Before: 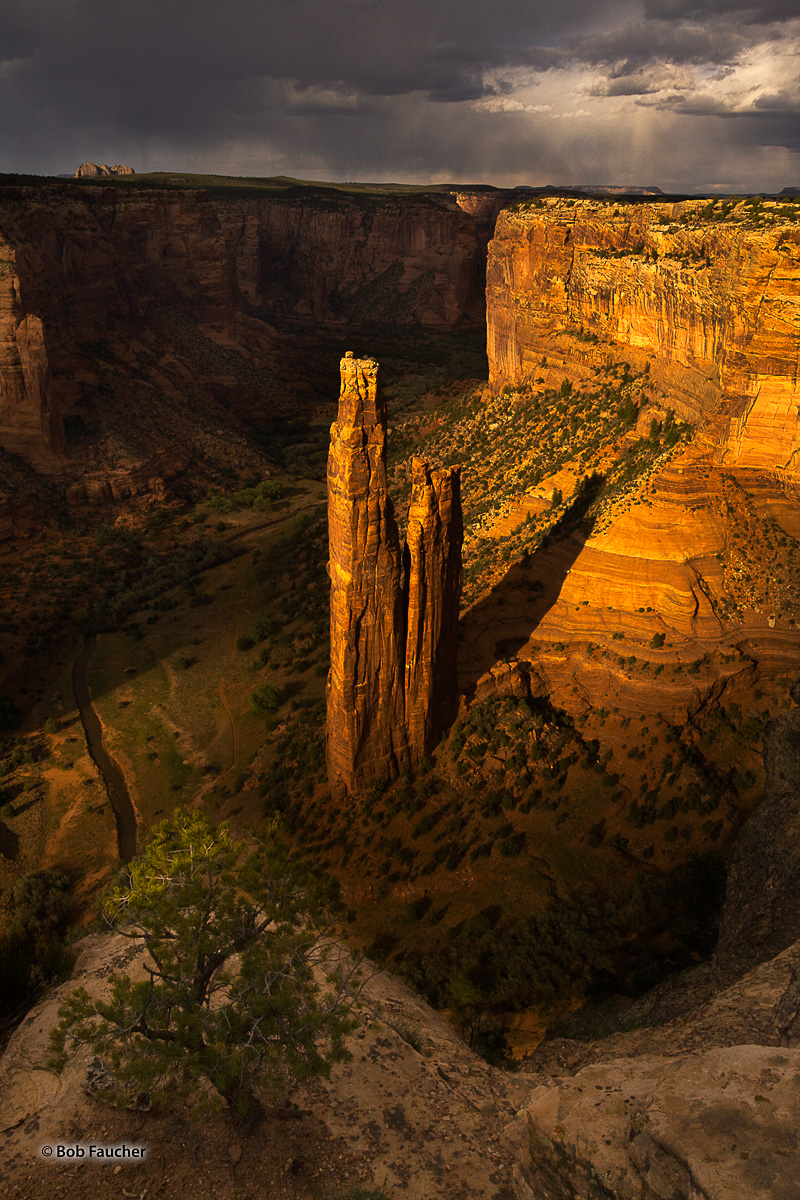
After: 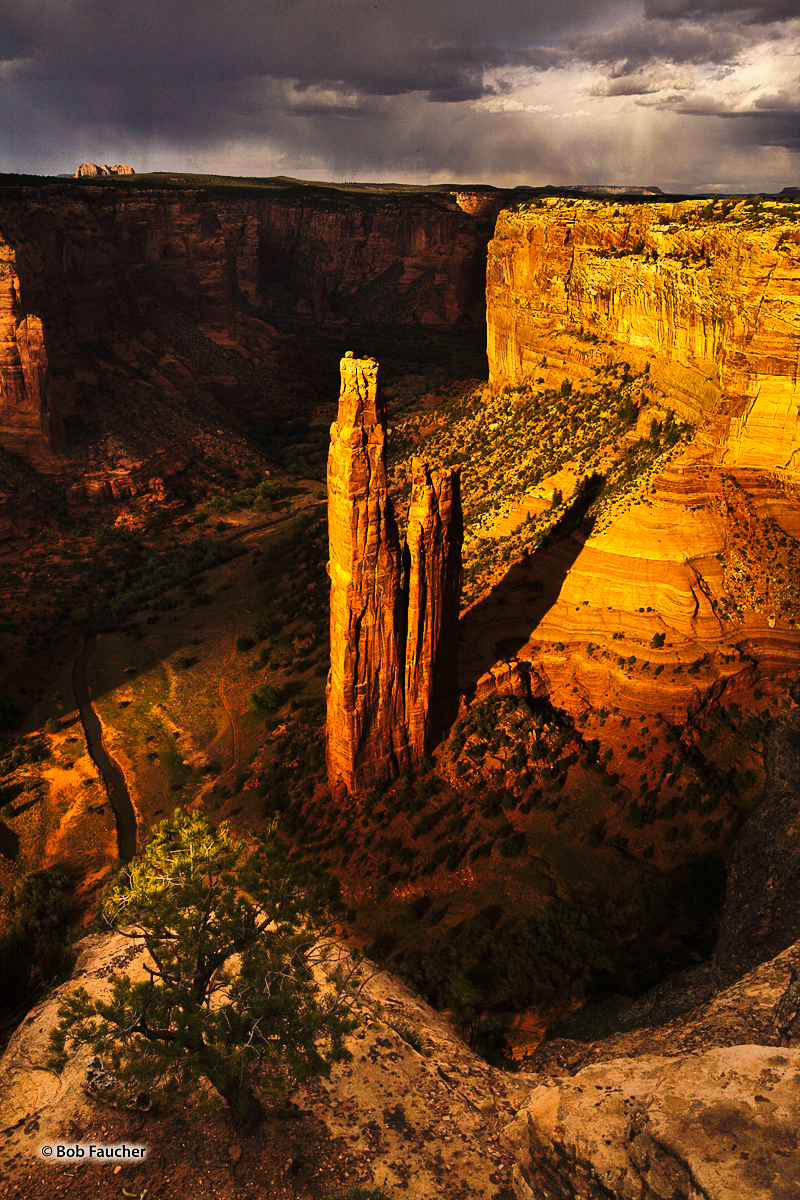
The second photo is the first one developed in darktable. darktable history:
base curve: curves: ch0 [(0, 0) (0.036, 0.025) (0.121, 0.166) (0.206, 0.329) (0.605, 0.79) (1, 1)], preserve colors none
shadows and highlights: radius 133.83, soften with gaussian
